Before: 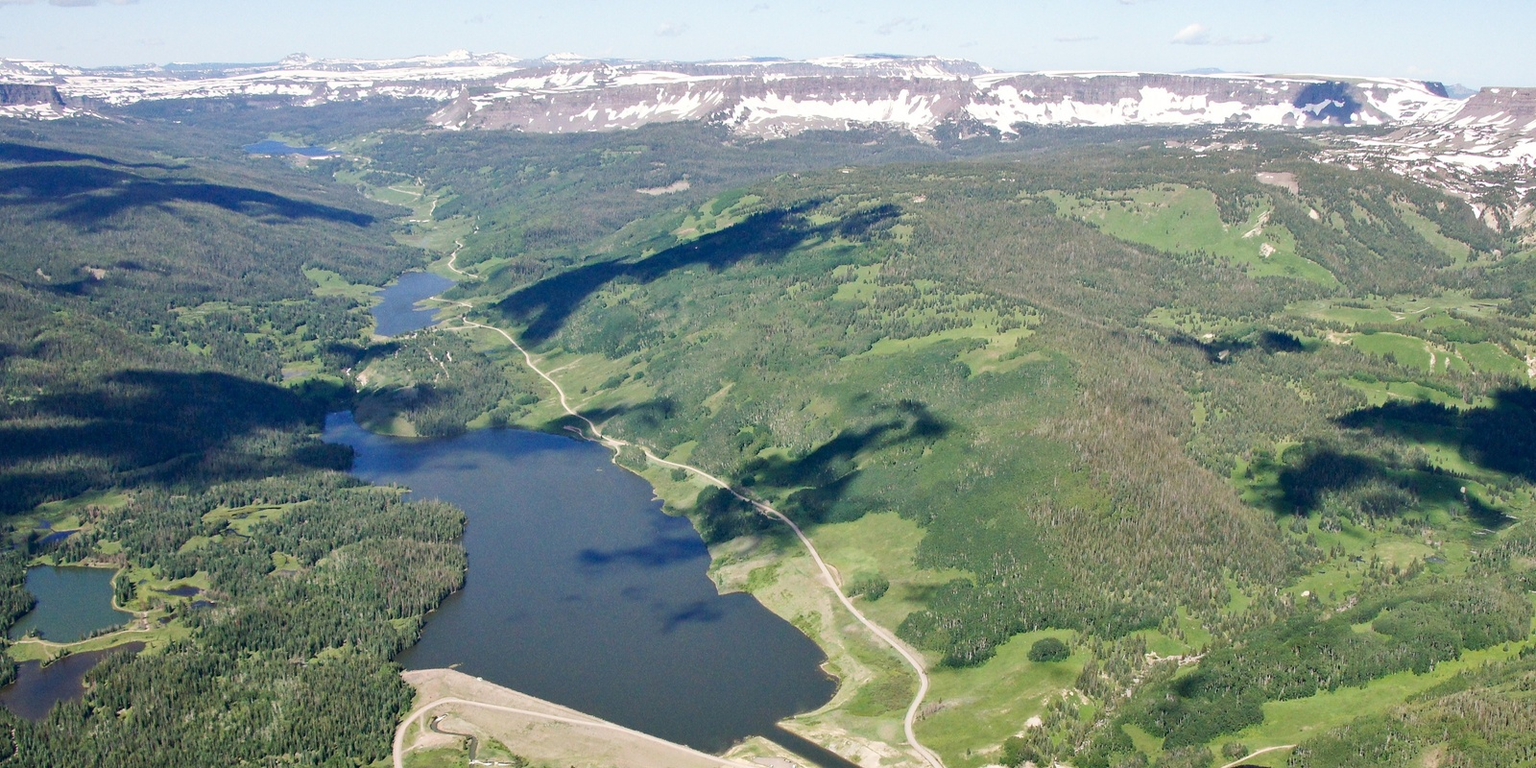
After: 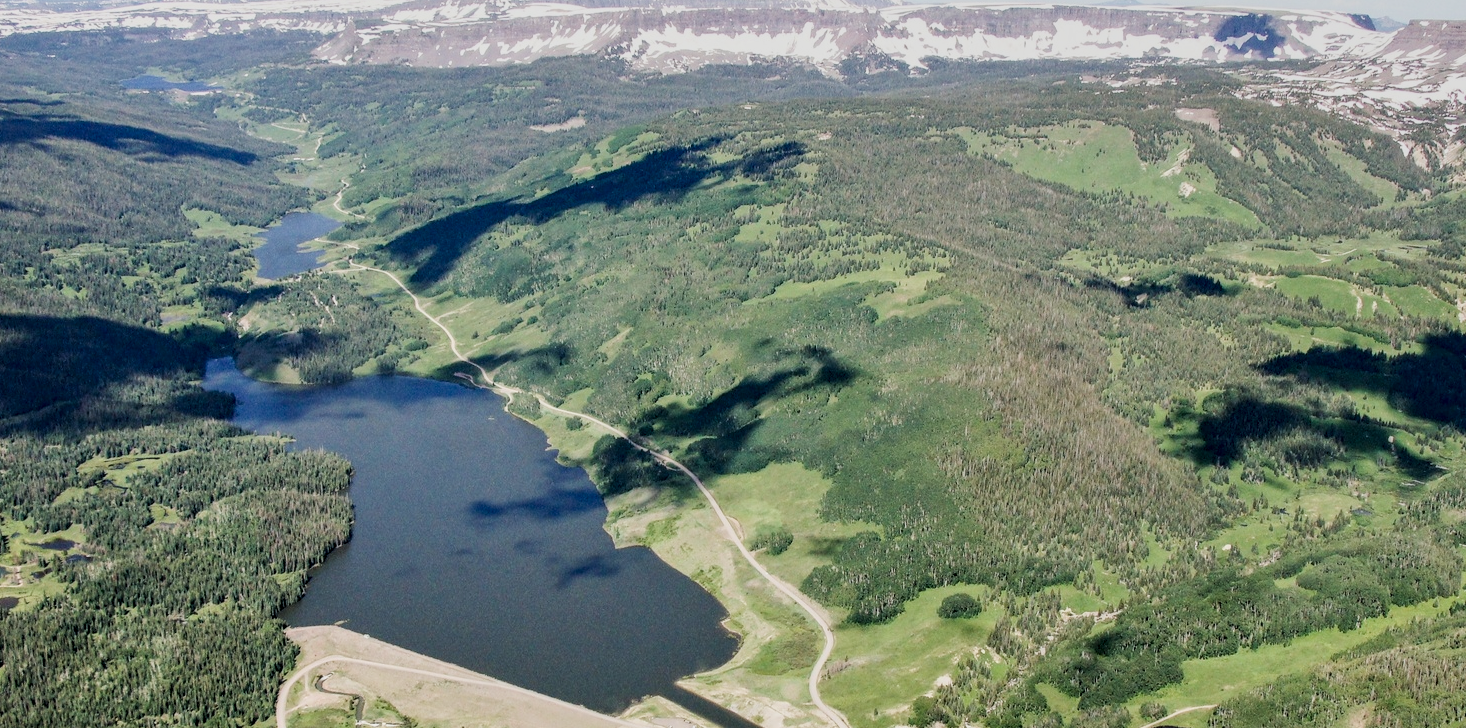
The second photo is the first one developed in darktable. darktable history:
local contrast: detail 150%
filmic rgb: black relative exposure -7.65 EV, white relative exposure 4.56 EV, hardness 3.61, color science v5 (2021), contrast in shadows safe, contrast in highlights safe
crop and rotate: left 8.326%, top 8.938%
